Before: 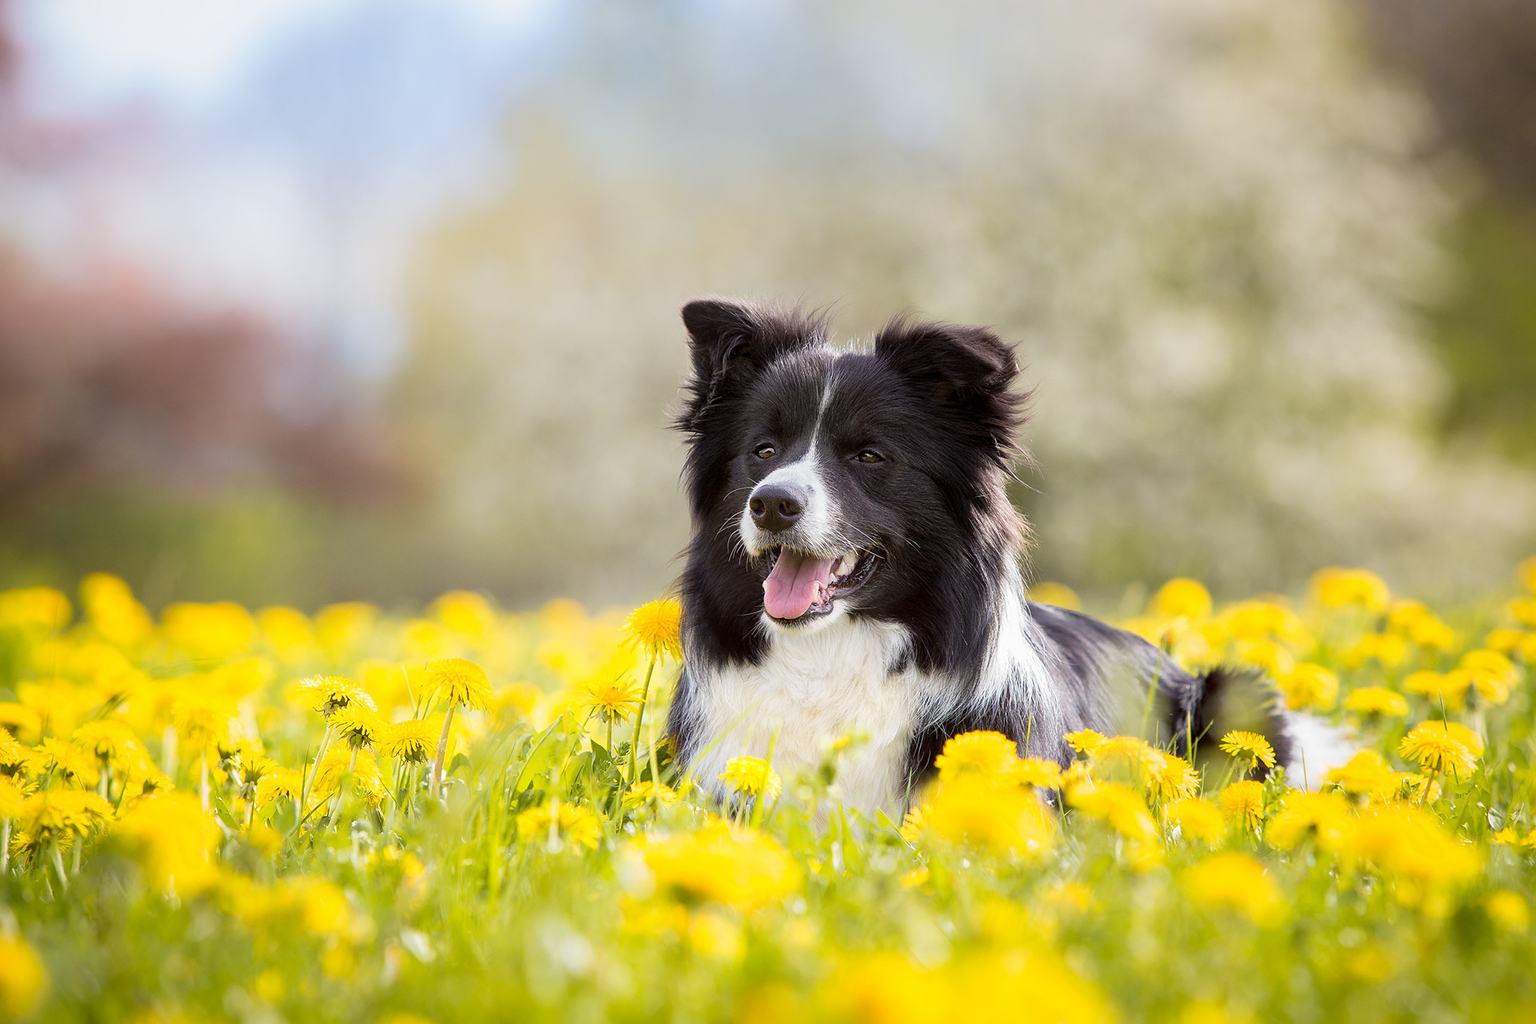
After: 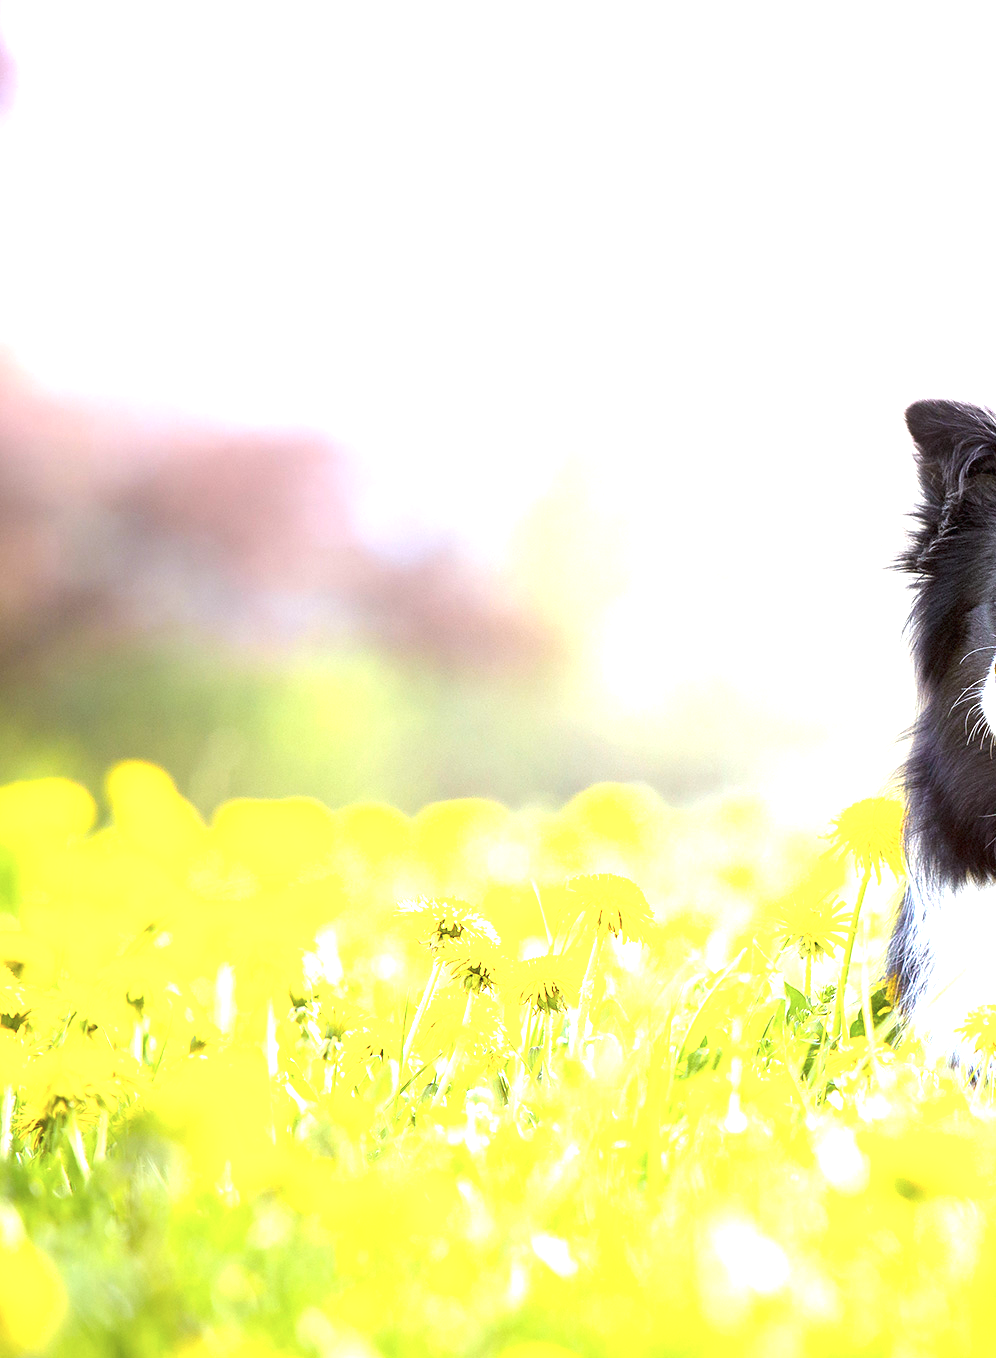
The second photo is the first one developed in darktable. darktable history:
crop and rotate: left 0.018%, top 0%, right 51.095%
color calibration: x 0.371, y 0.377, temperature 4291.9 K
exposure: black level correction 0, exposure 1.63 EV, compensate exposure bias true, compensate highlight preservation false
